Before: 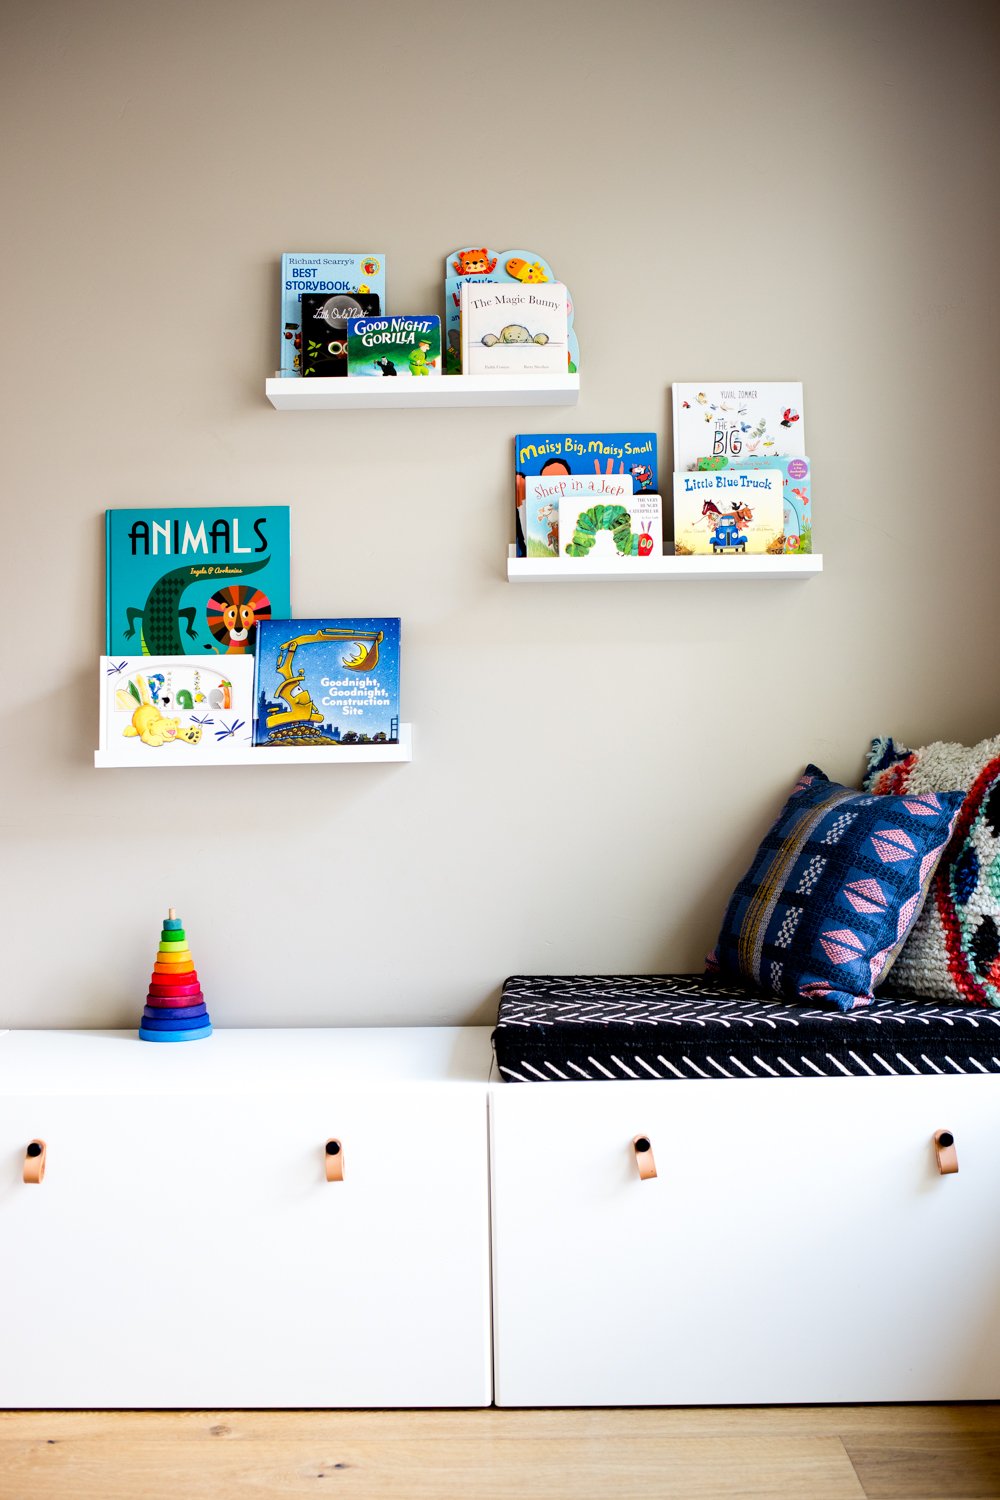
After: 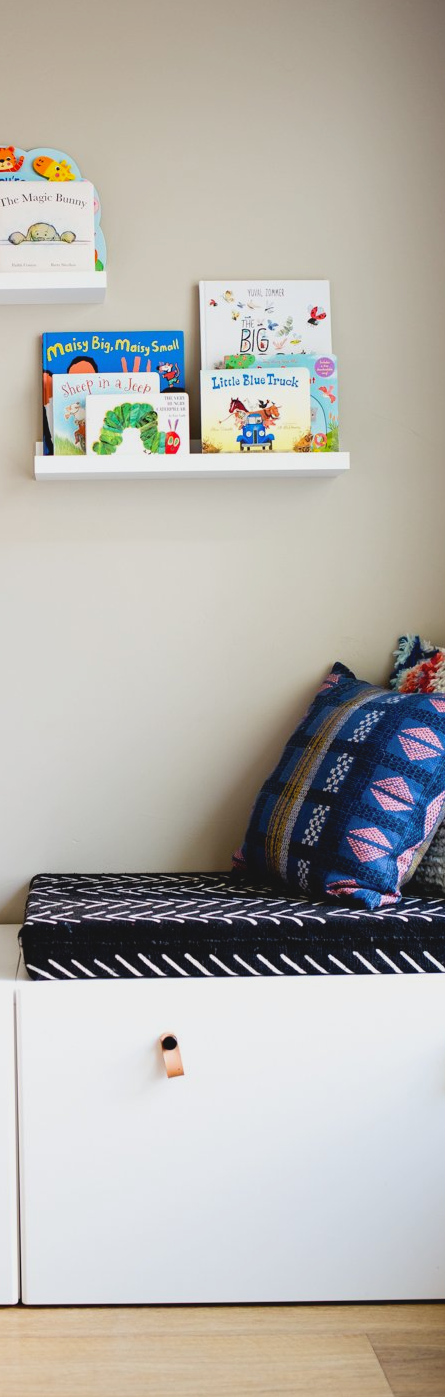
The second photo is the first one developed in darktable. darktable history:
crop: left 47.373%, top 6.86%, right 8.104%
contrast brightness saturation: contrast -0.129
